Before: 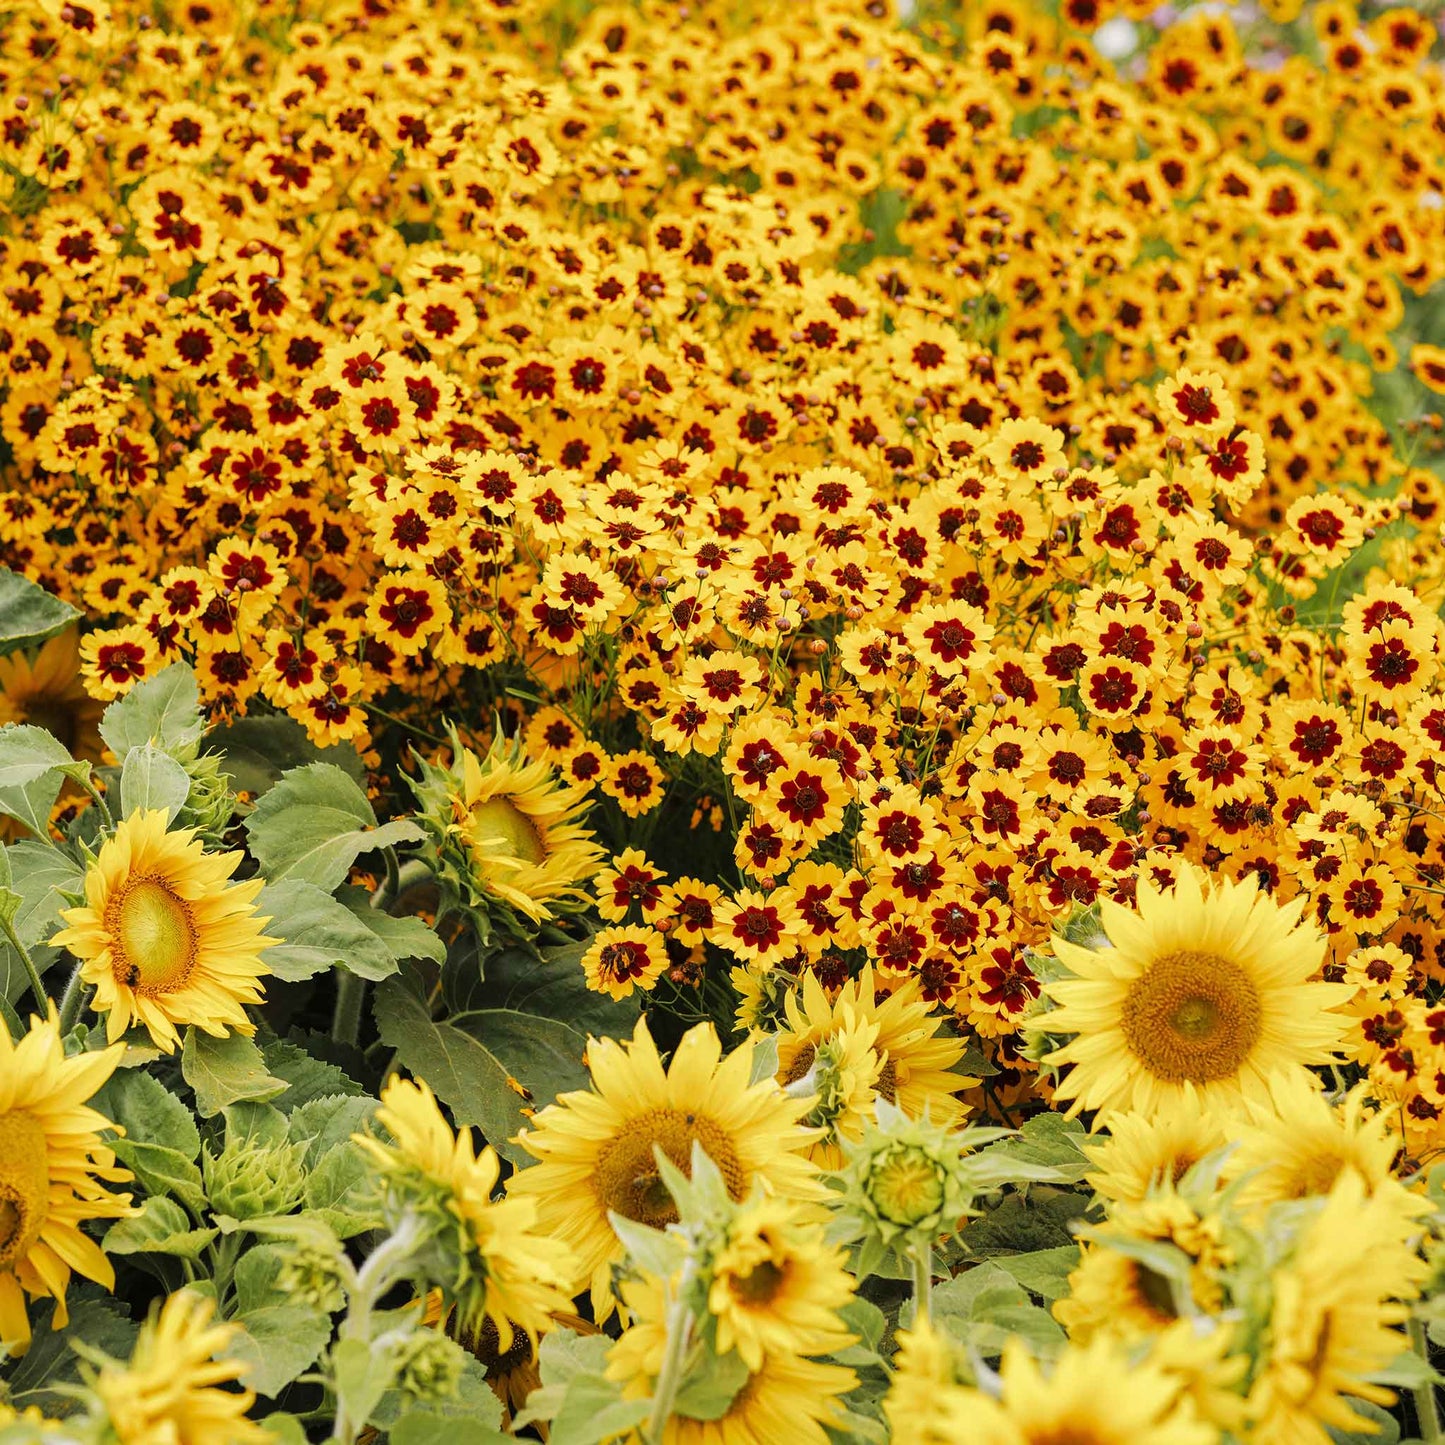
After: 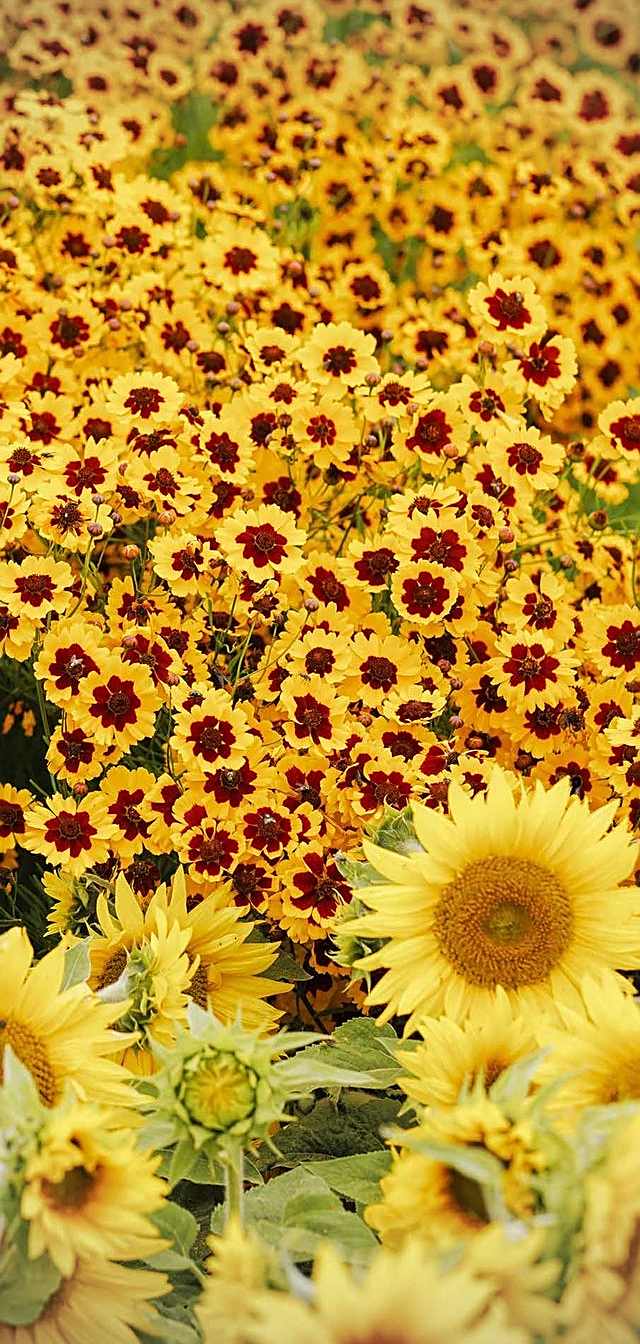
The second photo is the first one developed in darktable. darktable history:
vignetting: unbound false
sharpen: on, module defaults
crop: left 47.628%, top 6.643%, right 7.874%
